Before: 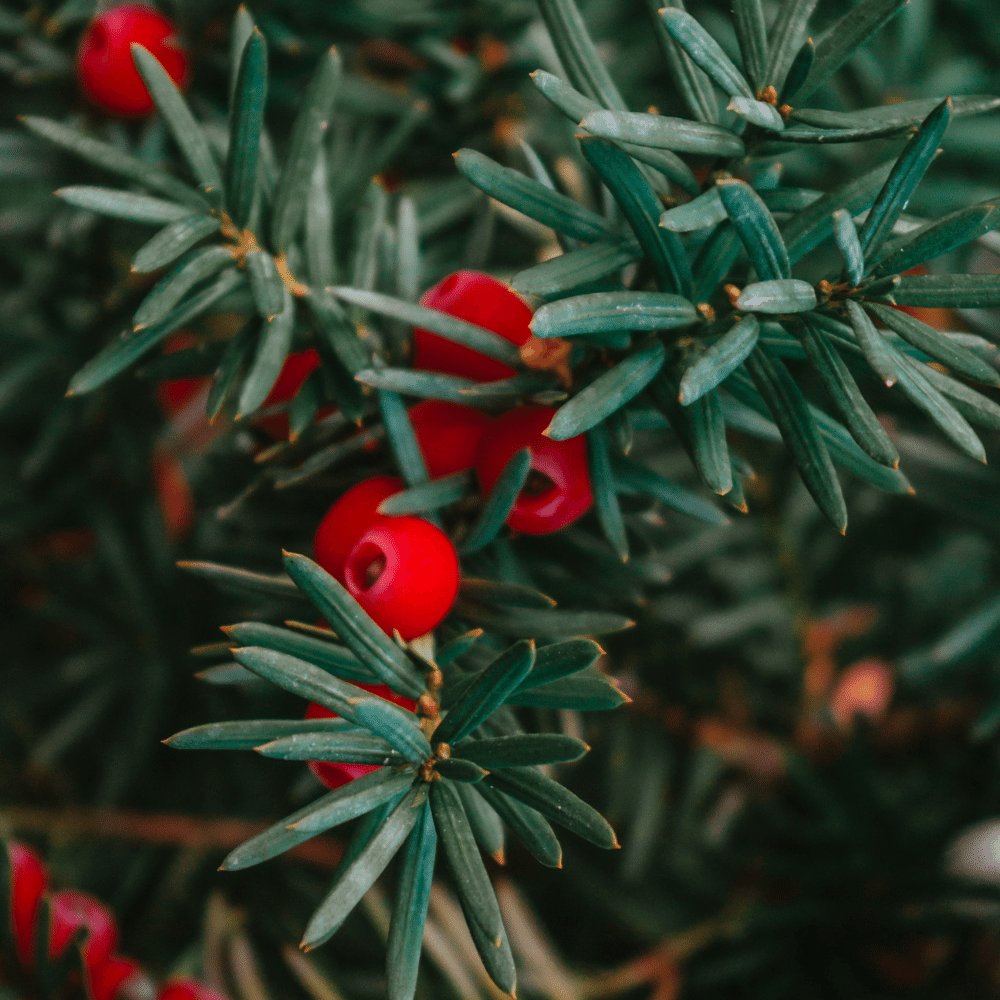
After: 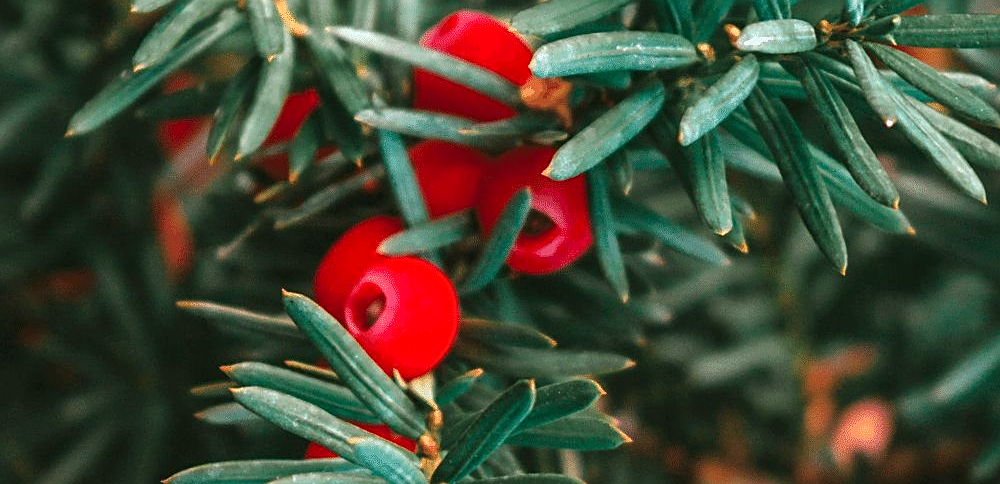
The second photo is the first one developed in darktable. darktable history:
exposure: black level correction 0.001, exposure 0.955 EV, compensate exposure bias true, compensate highlight preservation false
crop and rotate: top 26.056%, bottom 25.543%
sharpen: on, module defaults
rotate and perspective: crop left 0, crop top 0
